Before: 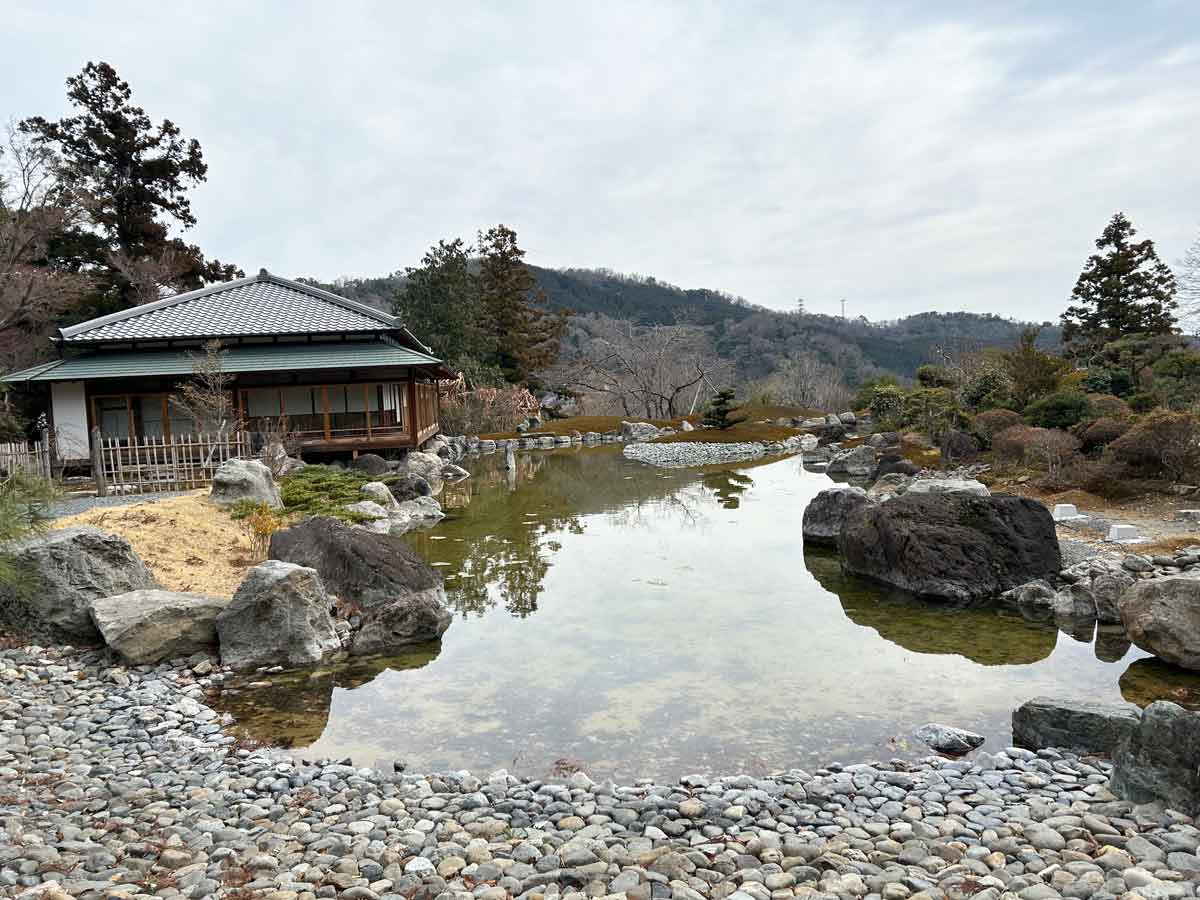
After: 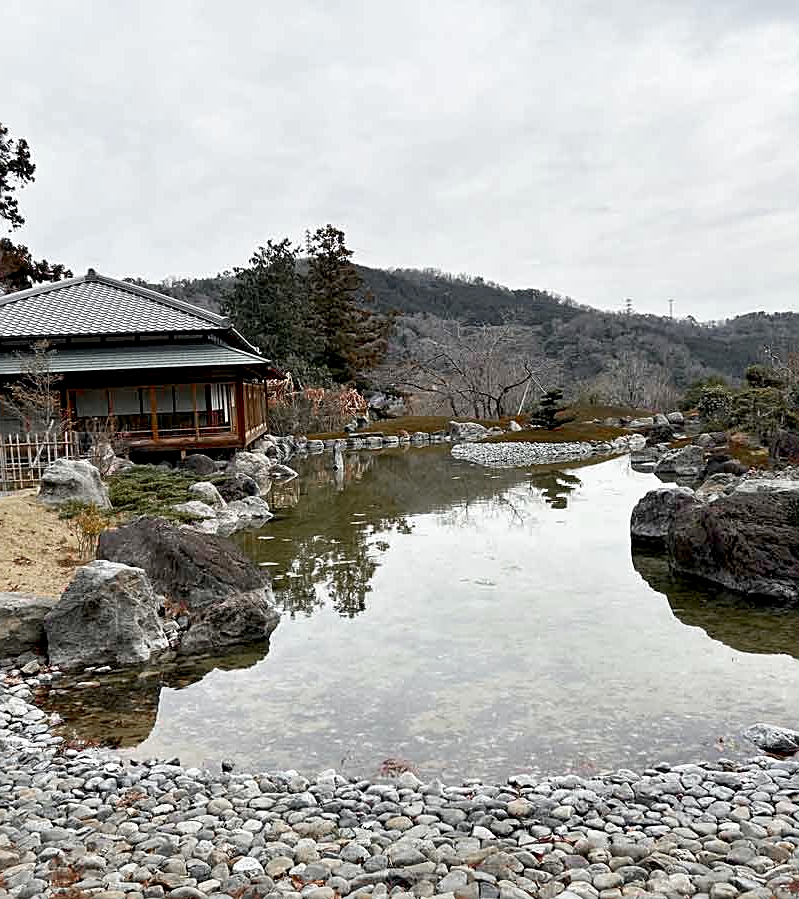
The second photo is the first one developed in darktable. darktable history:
exposure: black level correction 0.009, exposure 0.015 EV, compensate highlight preservation false
color zones: curves: ch0 [(0, 0.48) (0.209, 0.398) (0.305, 0.332) (0.429, 0.493) (0.571, 0.5) (0.714, 0.5) (0.857, 0.5) (1, 0.48)]; ch1 [(0, 0.736) (0.143, 0.625) (0.225, 0.371) (0.429, 0.256) (0.571, 0.241) (0.714, 0.213) (0.857, 0.48) (1, 0.736)]; ch2 [(0, 0.448) (0.143, 0.498) (0.286, 0.5) (0.429, 0.5) (0.571, 0.5) (0.714, 0.5) (0.857, 0.5) (1, 0.448)]
sharpen: on, module defaults
crop and rotate: left 14.36%, right 18.978%
